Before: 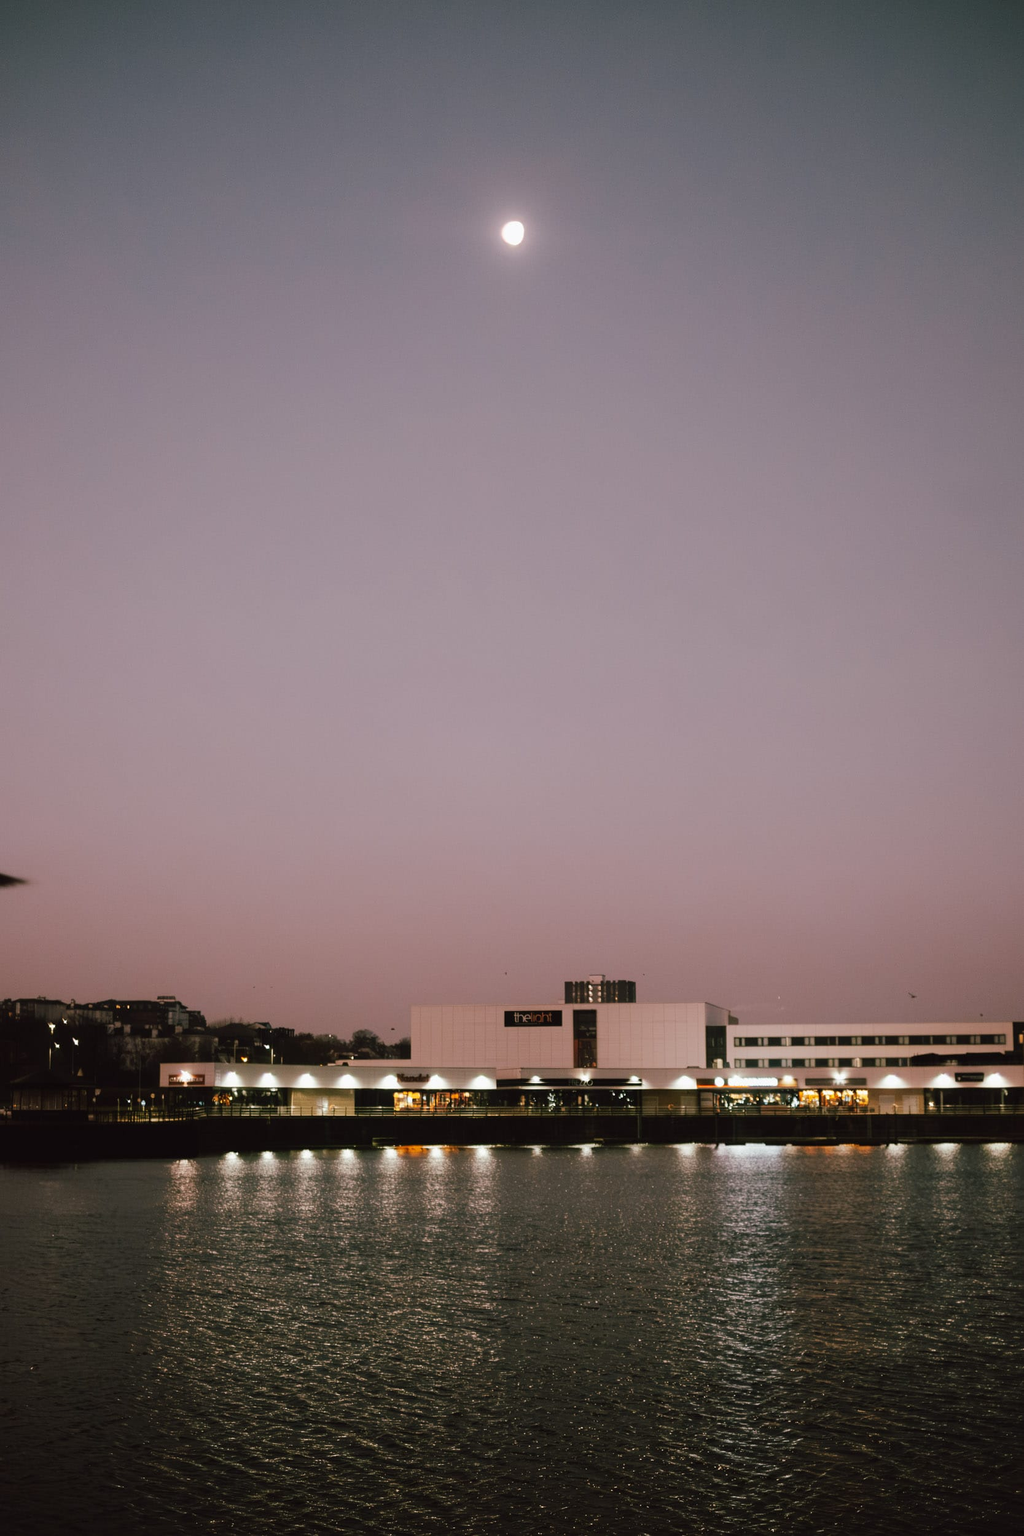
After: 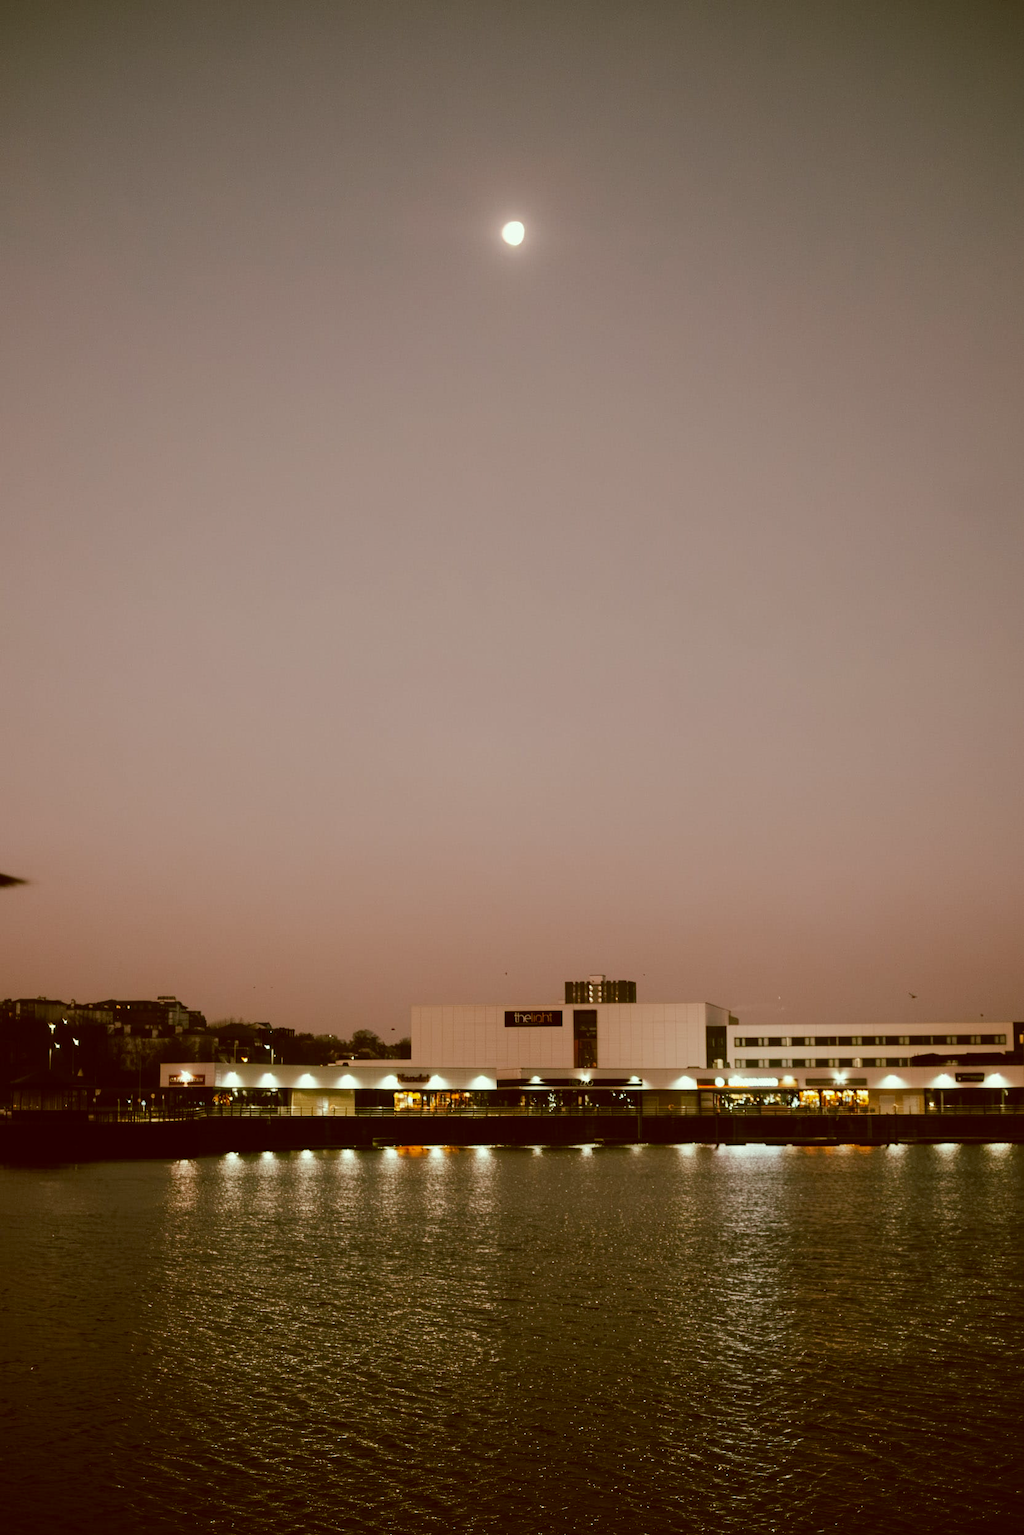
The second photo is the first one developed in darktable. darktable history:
white balance: red 0.98, blue 1.034
color correction: highlights a* -5.94, highlights b* 9.48, shadows a* 10.12, shadows b* 23.94
